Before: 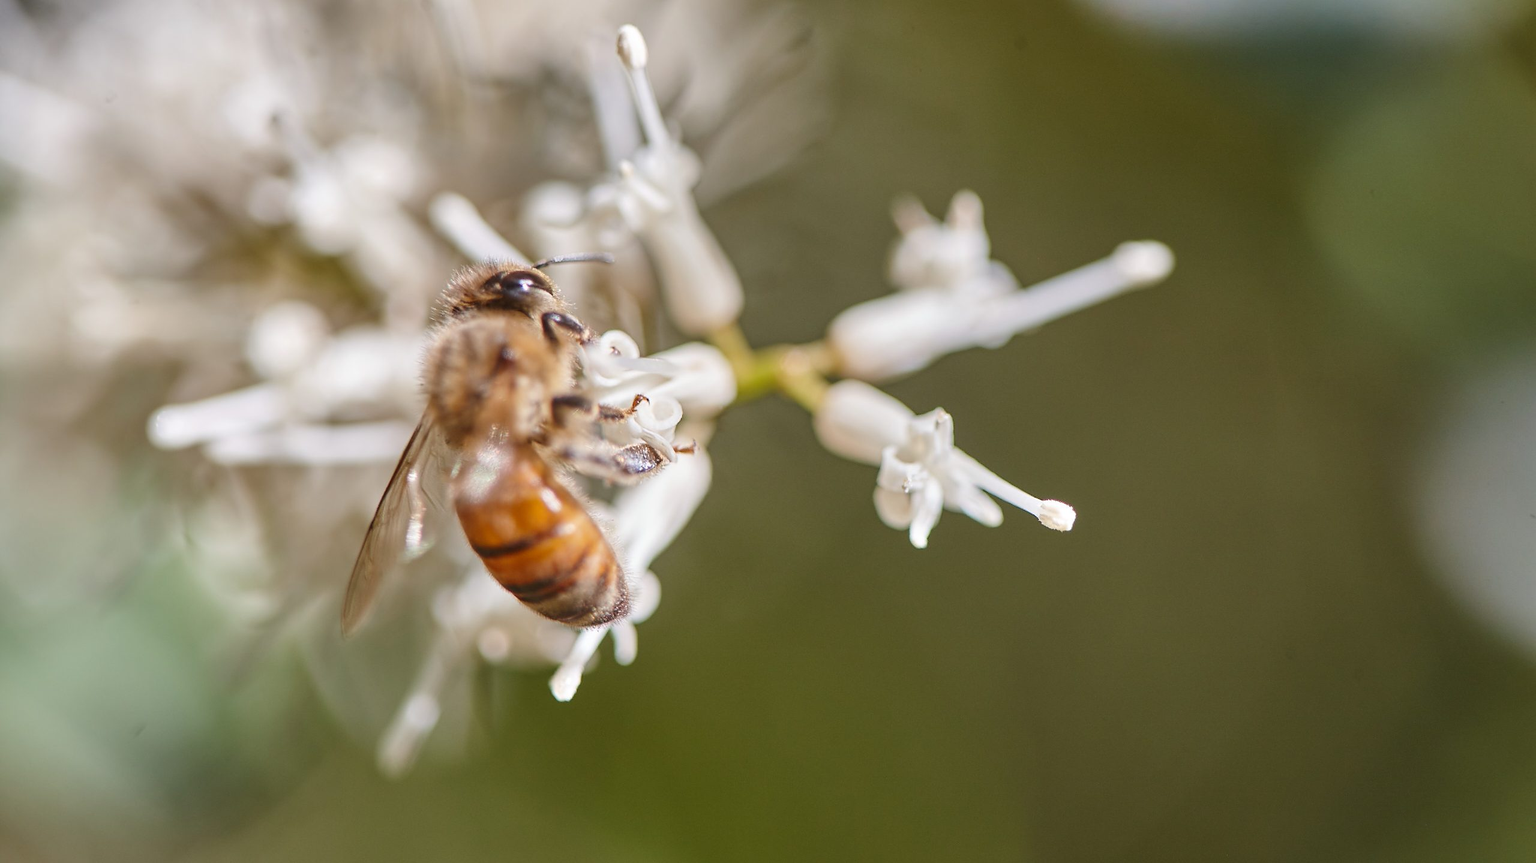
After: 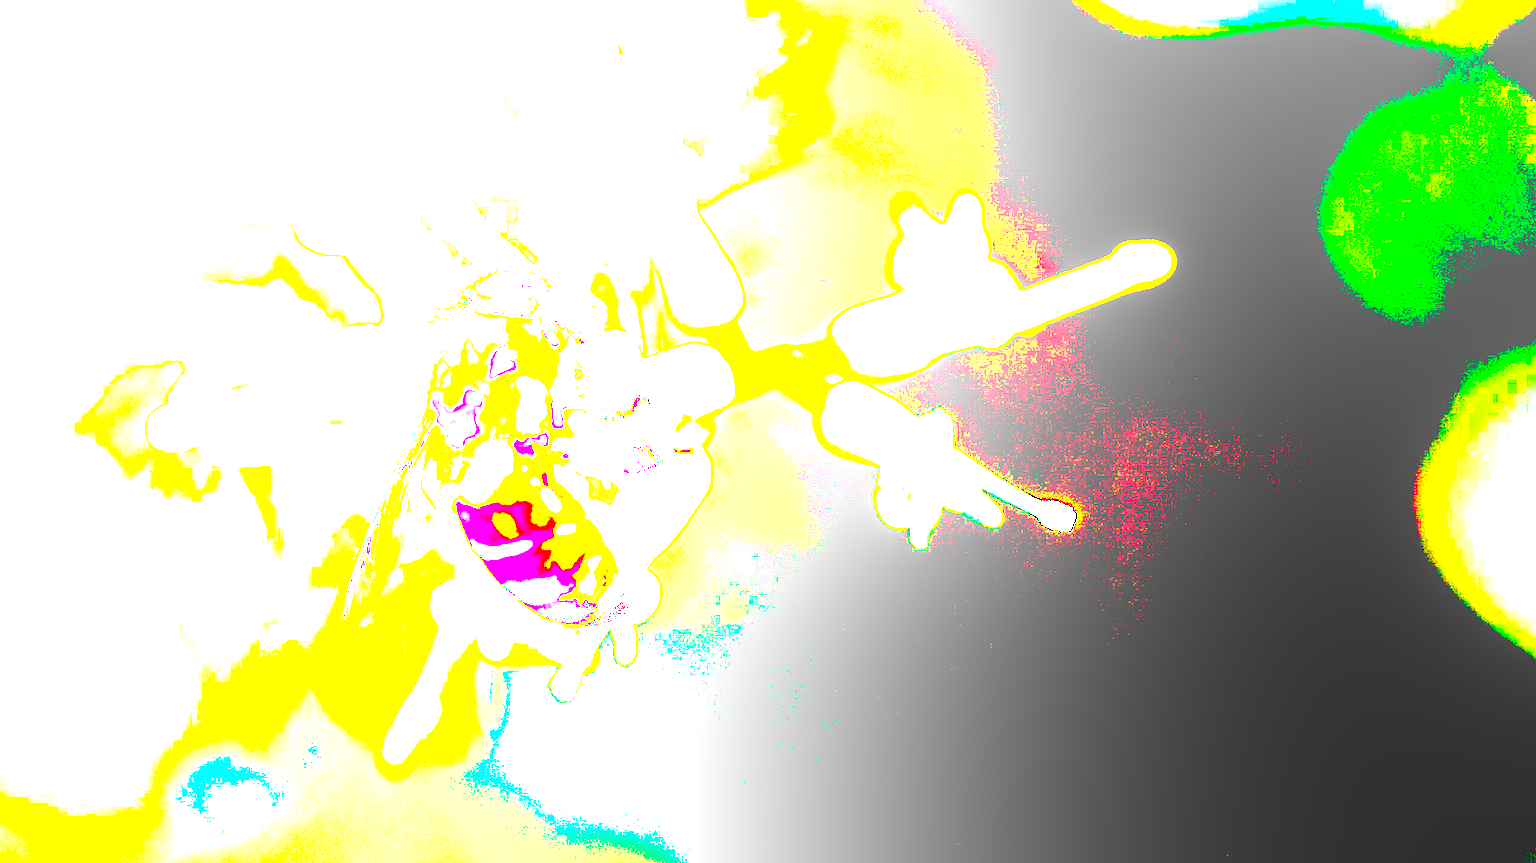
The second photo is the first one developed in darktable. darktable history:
exposure: black level correction 0.1, exposure 3 EV, compensate highlight preservation false
local contrast: highlights 66%, shadows 33%, detail 166%, midtone range 0.2
color balance rgb: linear chroma grading › shadows 10%, linear chroma grading › highlights 10%, linear chroma grading › global chroma 15%, linear chroma grading › mid-tones 15%, perceptual saturation grading › global saturation 40%, perceptual saturation grading › highlights -25%, perceptual saturation grading › mid-tones 35%, perceptual saturation grading › shadows 35%, perceptual brilliance grading › global brilliance 11.29%, global vibrance 11.29%
color contrast: green-magenta contrast 1.73, blue-yellow contrast 1.15
